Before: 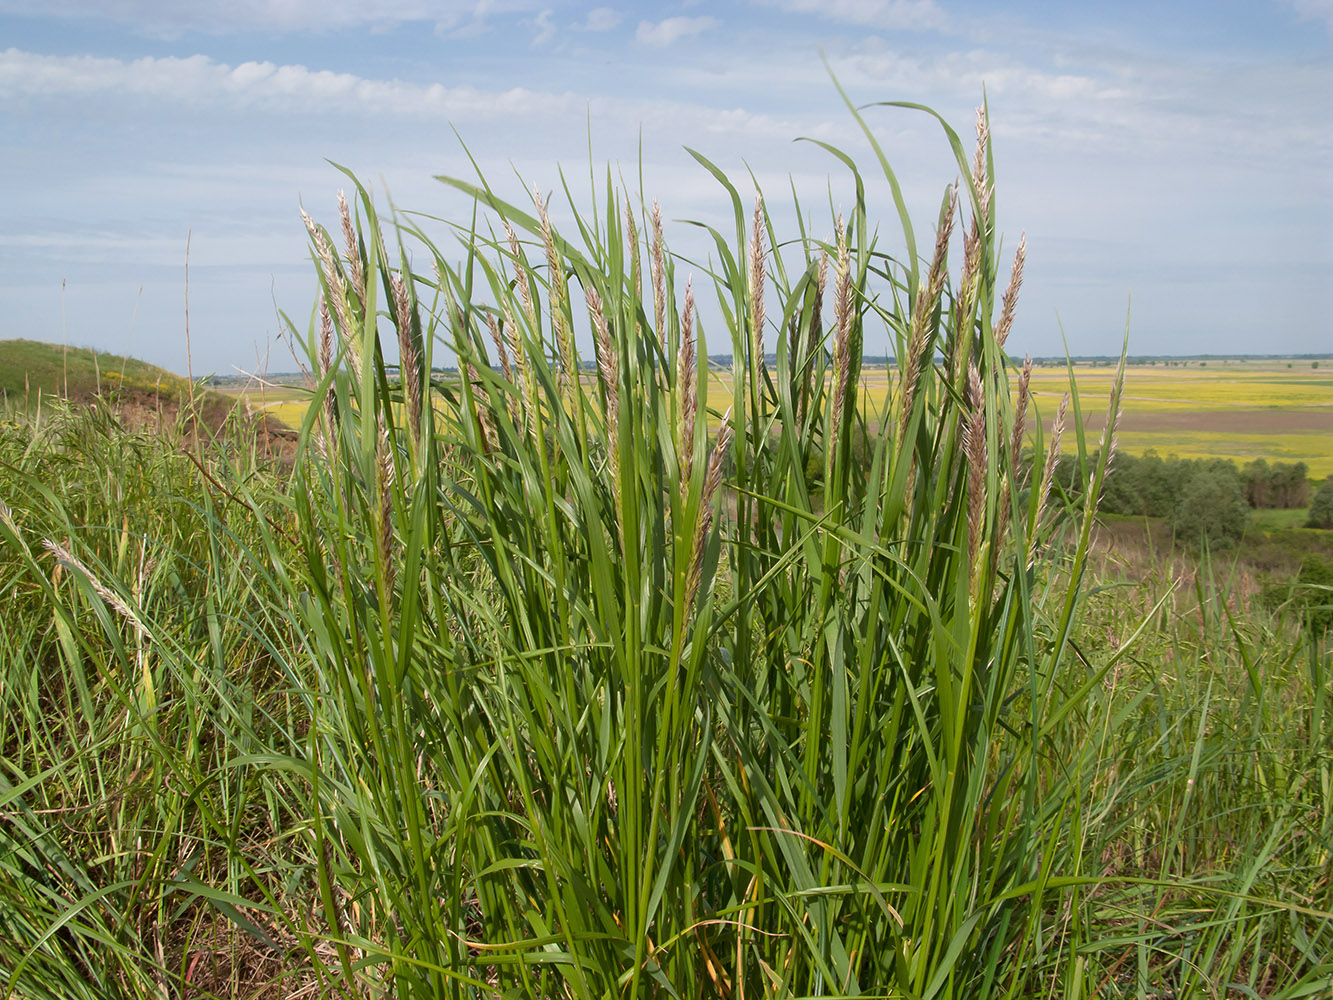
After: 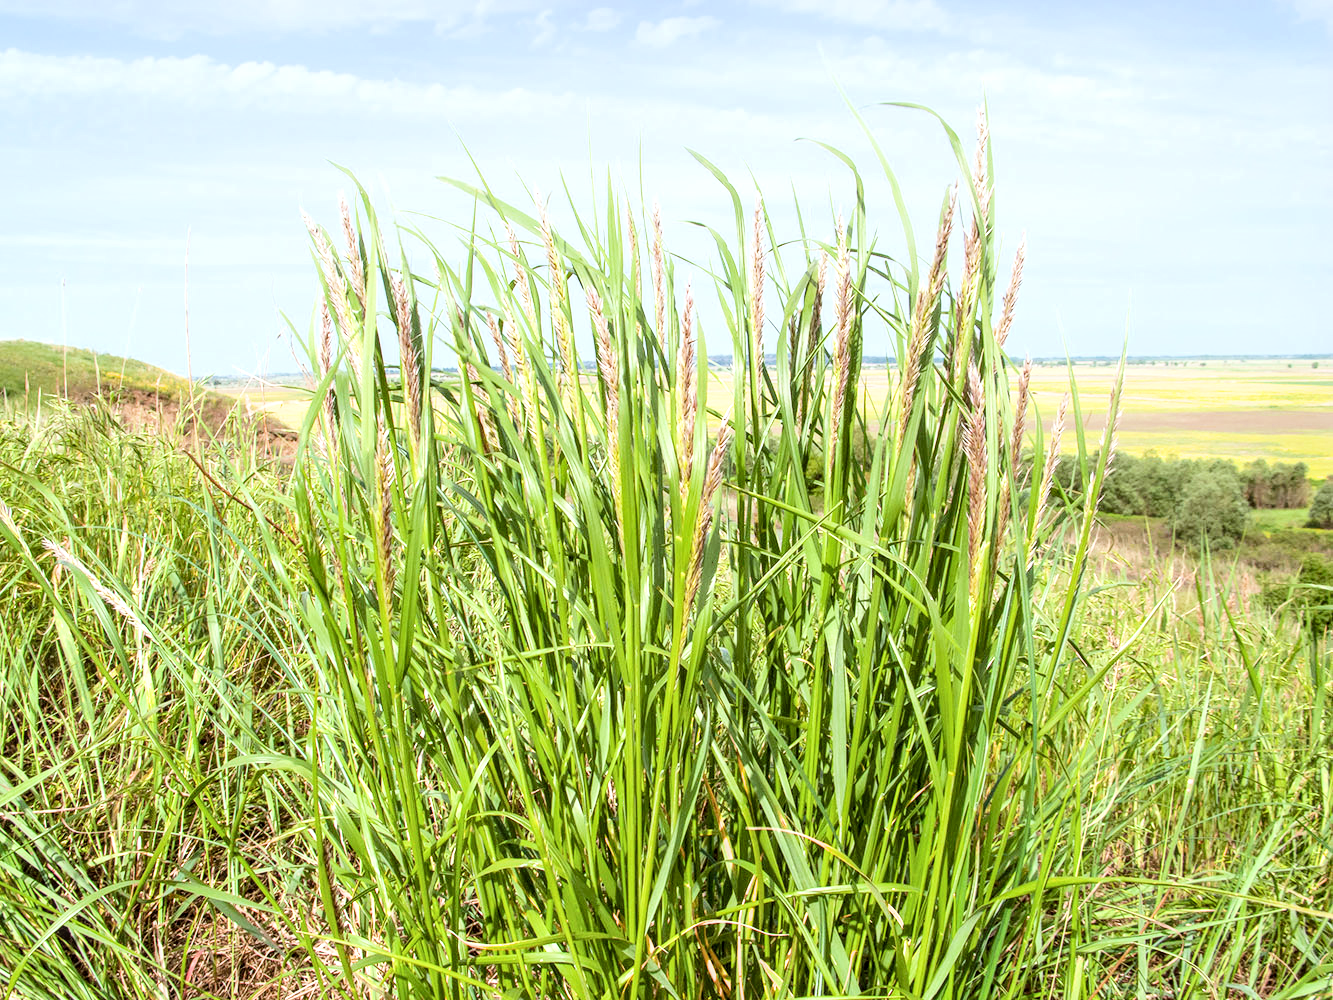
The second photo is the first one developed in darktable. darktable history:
color correction: highlights a* -2.83, highlights b* -2.53, shadows a* 2.35, shadows b* 2.83
local contrast: highlights 62%, detail 143%, midtone range 0.434
exposure: black level correction 0.001, exposure 1.734 EV, compensate exposure bias true, compensate highlight preservation false
filmic rgb: black relative exposure -16 EV, white relative exposure 5.28 EV, hardness 5.9, contrast 1.262
